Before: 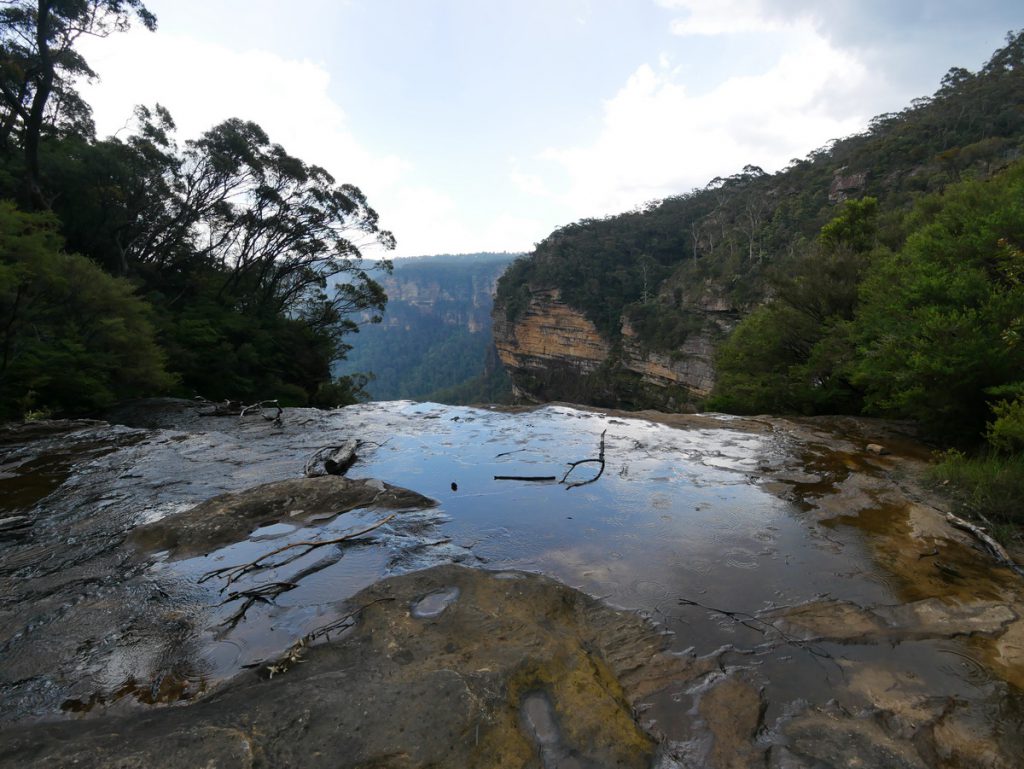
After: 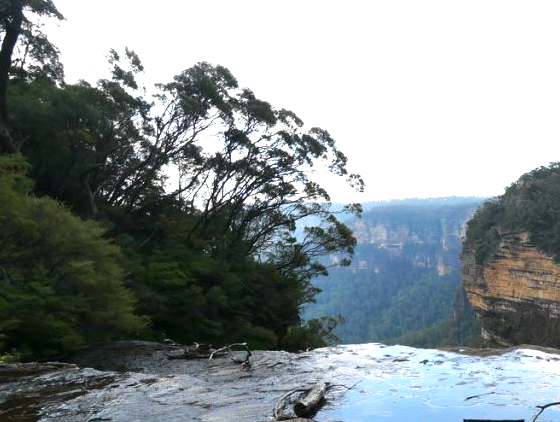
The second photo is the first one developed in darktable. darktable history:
exposure: exposure 1 EV, compensate highlight preservation false
crop and rotate: left 3.047%, top 7.509%, right 42.236%, bottom 37.598%
